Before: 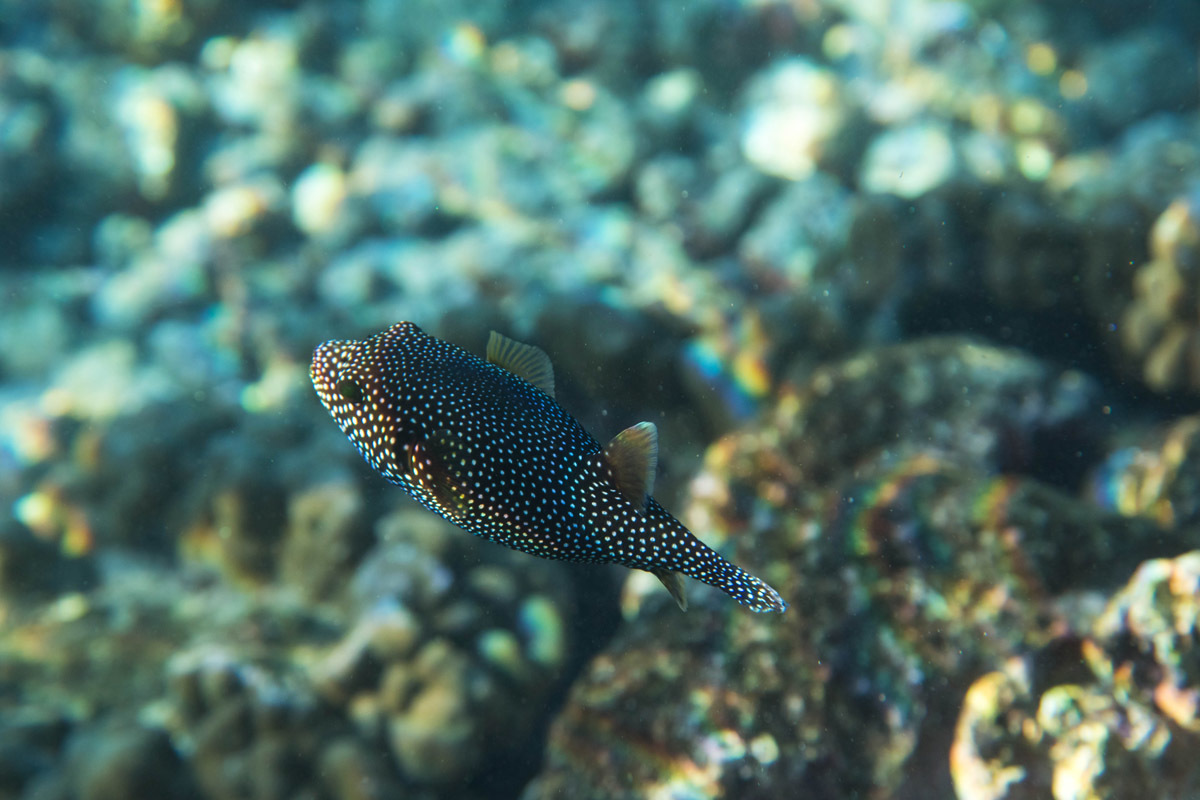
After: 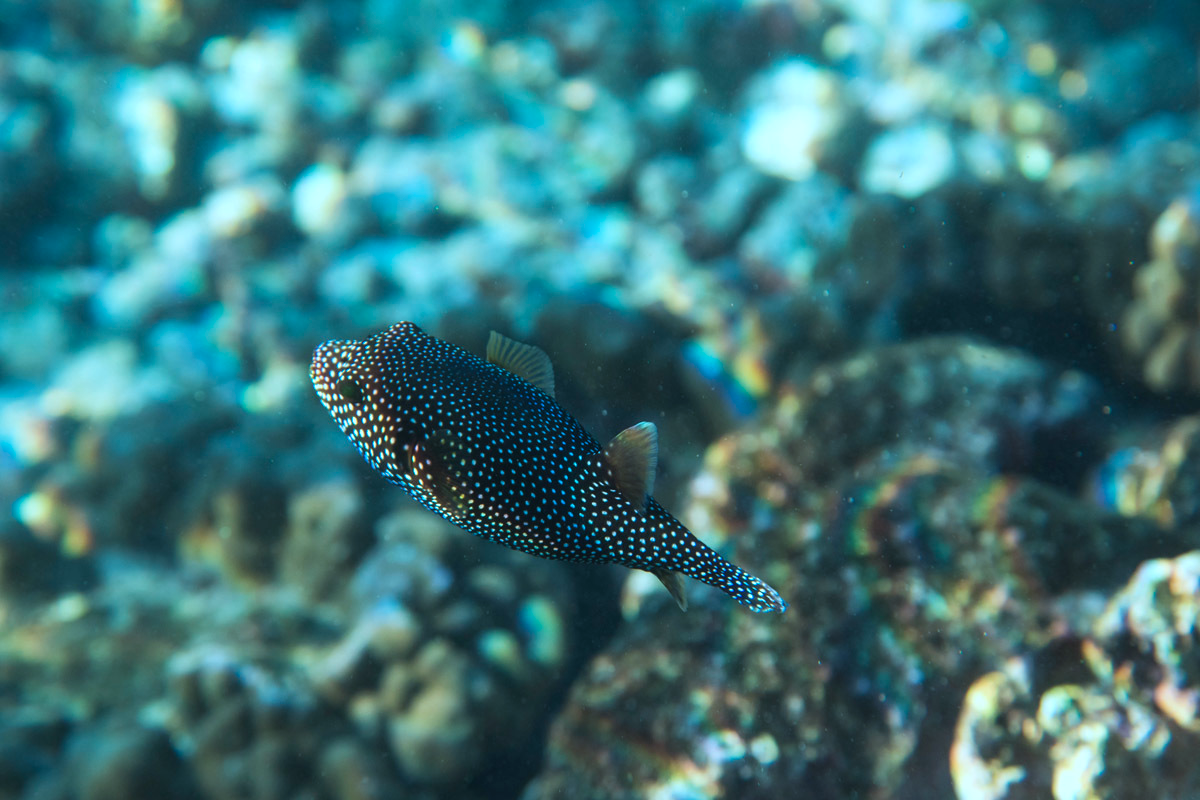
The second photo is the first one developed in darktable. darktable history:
color correction: highlights a* -10.44, highlights b* -19.4
